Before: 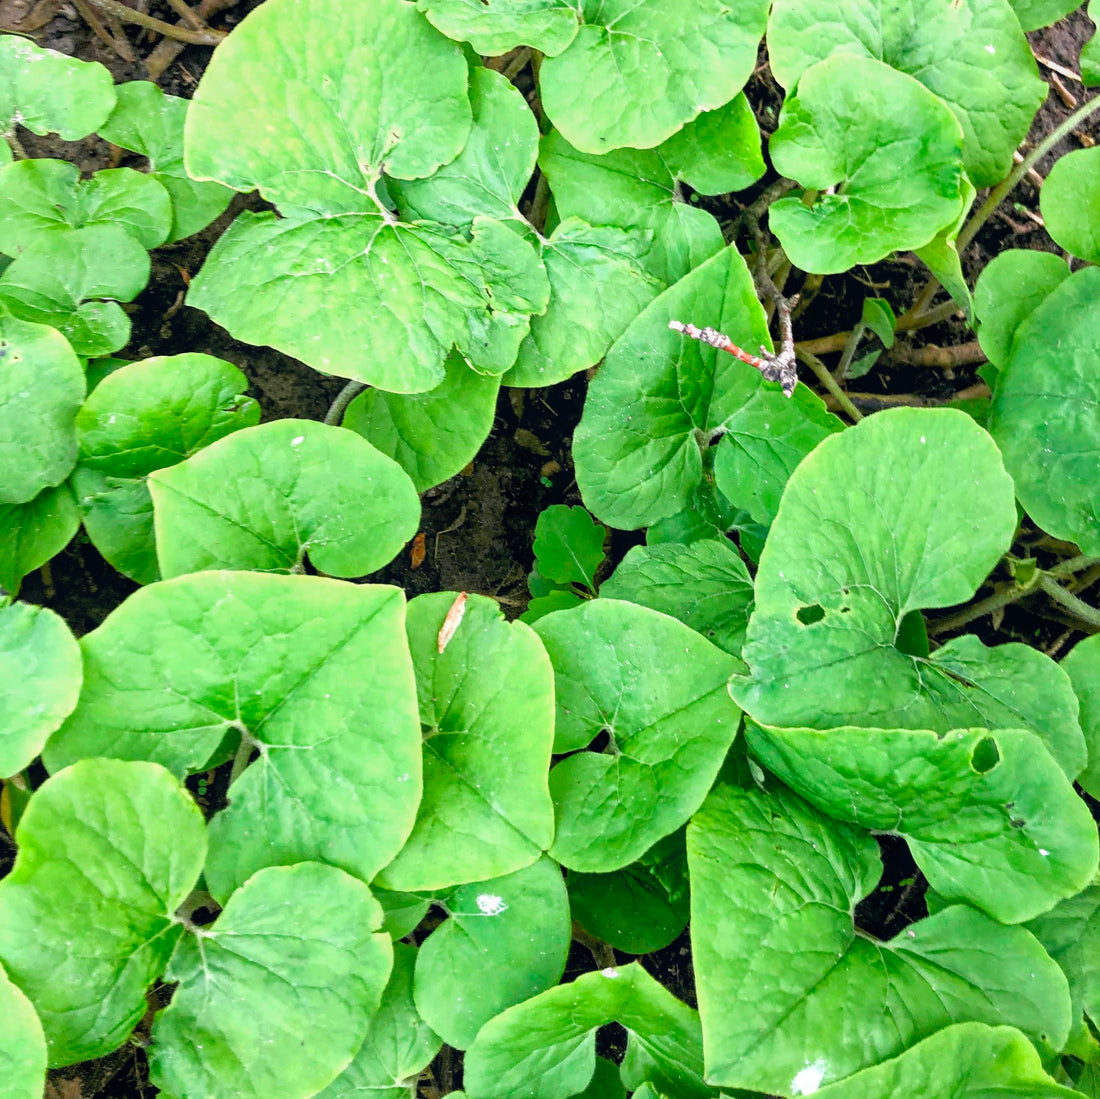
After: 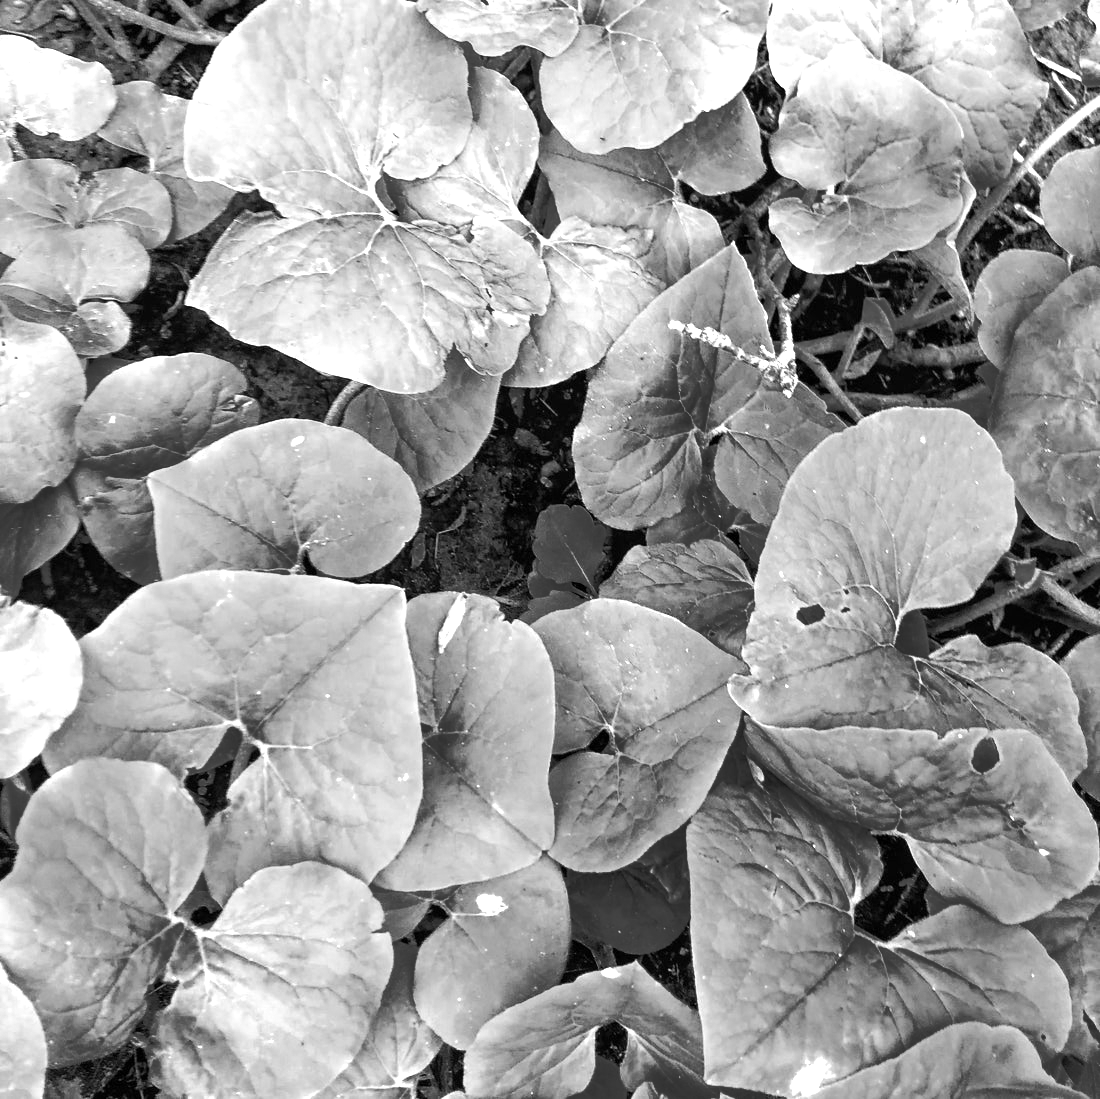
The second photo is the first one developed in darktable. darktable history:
exposure: black level correction 0, exposure 0.6 EV, compensate exposure bias true, compensate highlight preservation false
color balance rgb: perceptual saturation grading › mid-tones 6.33%, perceptual saturation grading › shadows 72.44%, perceptual brilliance grading › highlights 11.59%, contrast 5.05%
monochrome: a -11.7, b 1.62, size 0.5, highlights 0.38
